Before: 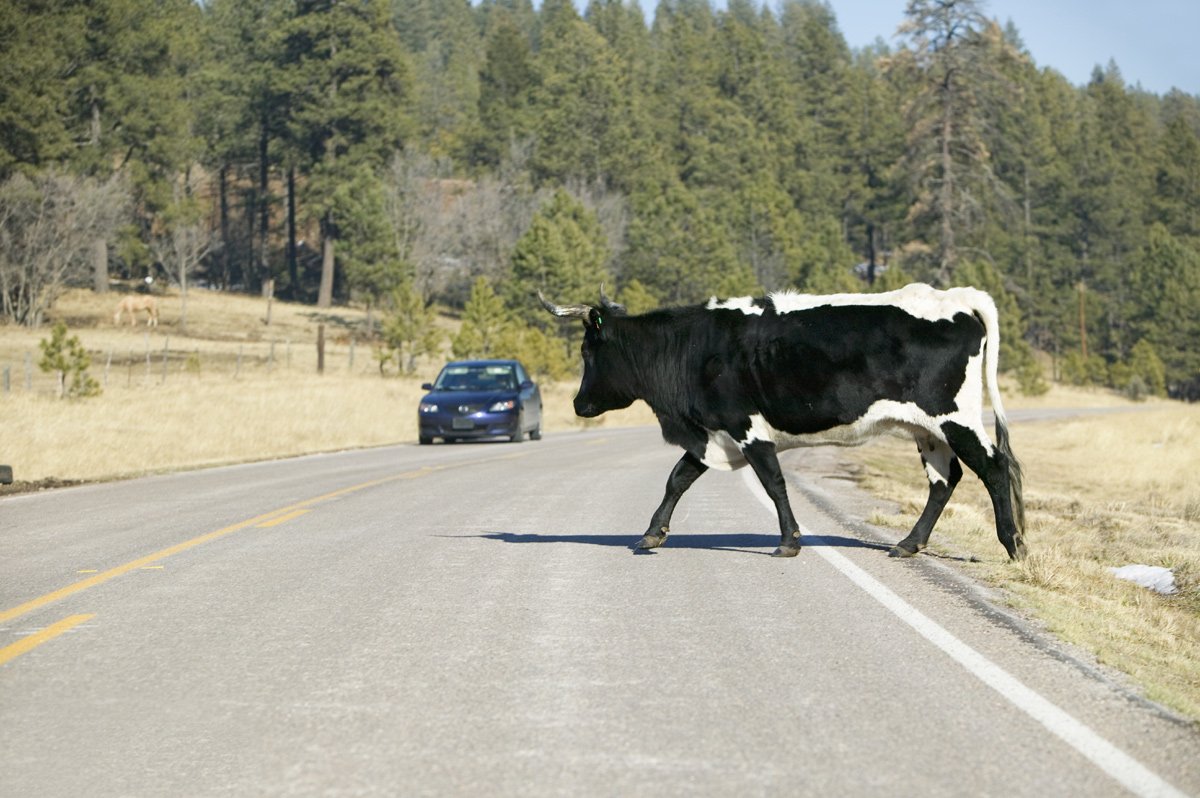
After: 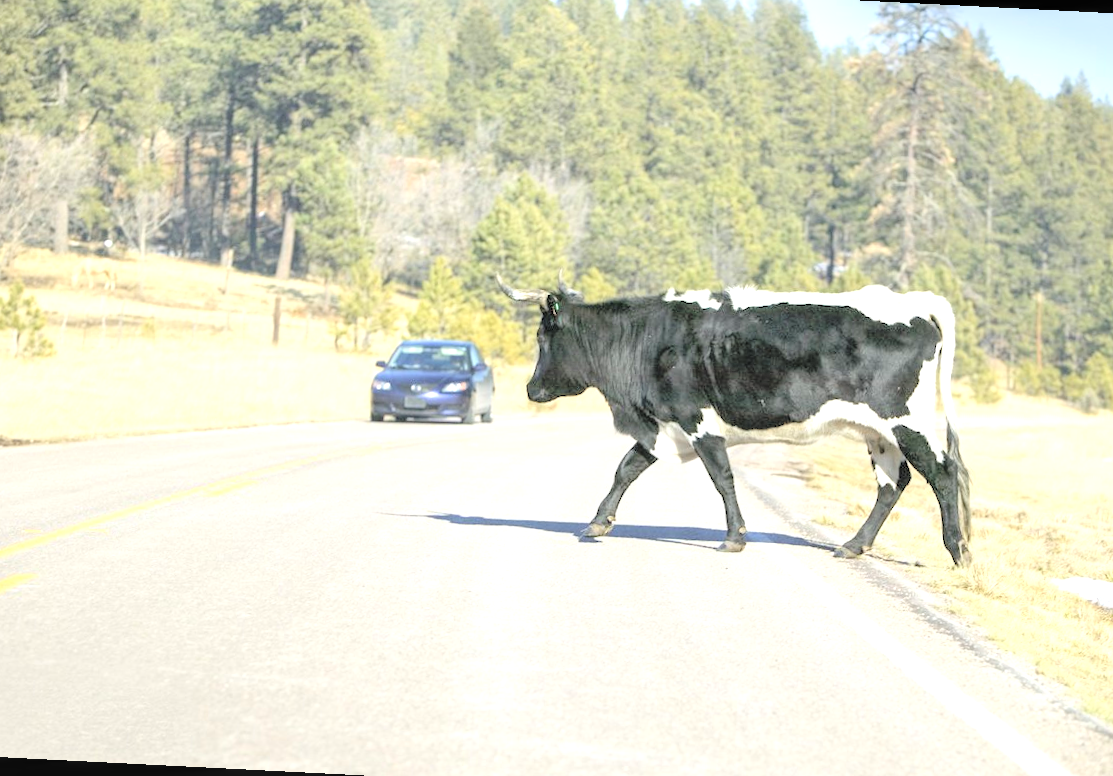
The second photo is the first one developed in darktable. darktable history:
contrast brightness saturation: brightness 0.99
color calibration: illuminant same as pipeline (D50), adaptation XYZ, x 0.346, y 0.359, temperature 5014.57 K
exposure: exposure 0.7 EV, compensate exposure bias true, compensate highlight preservation false
crop and rotate: angle -2.89°, left 5.368%, top 5.179%, right 4.709%, bottom 4.264%
local contrast: highlights 64%, shadows 54%, detail 169%, midtone range 0.512
